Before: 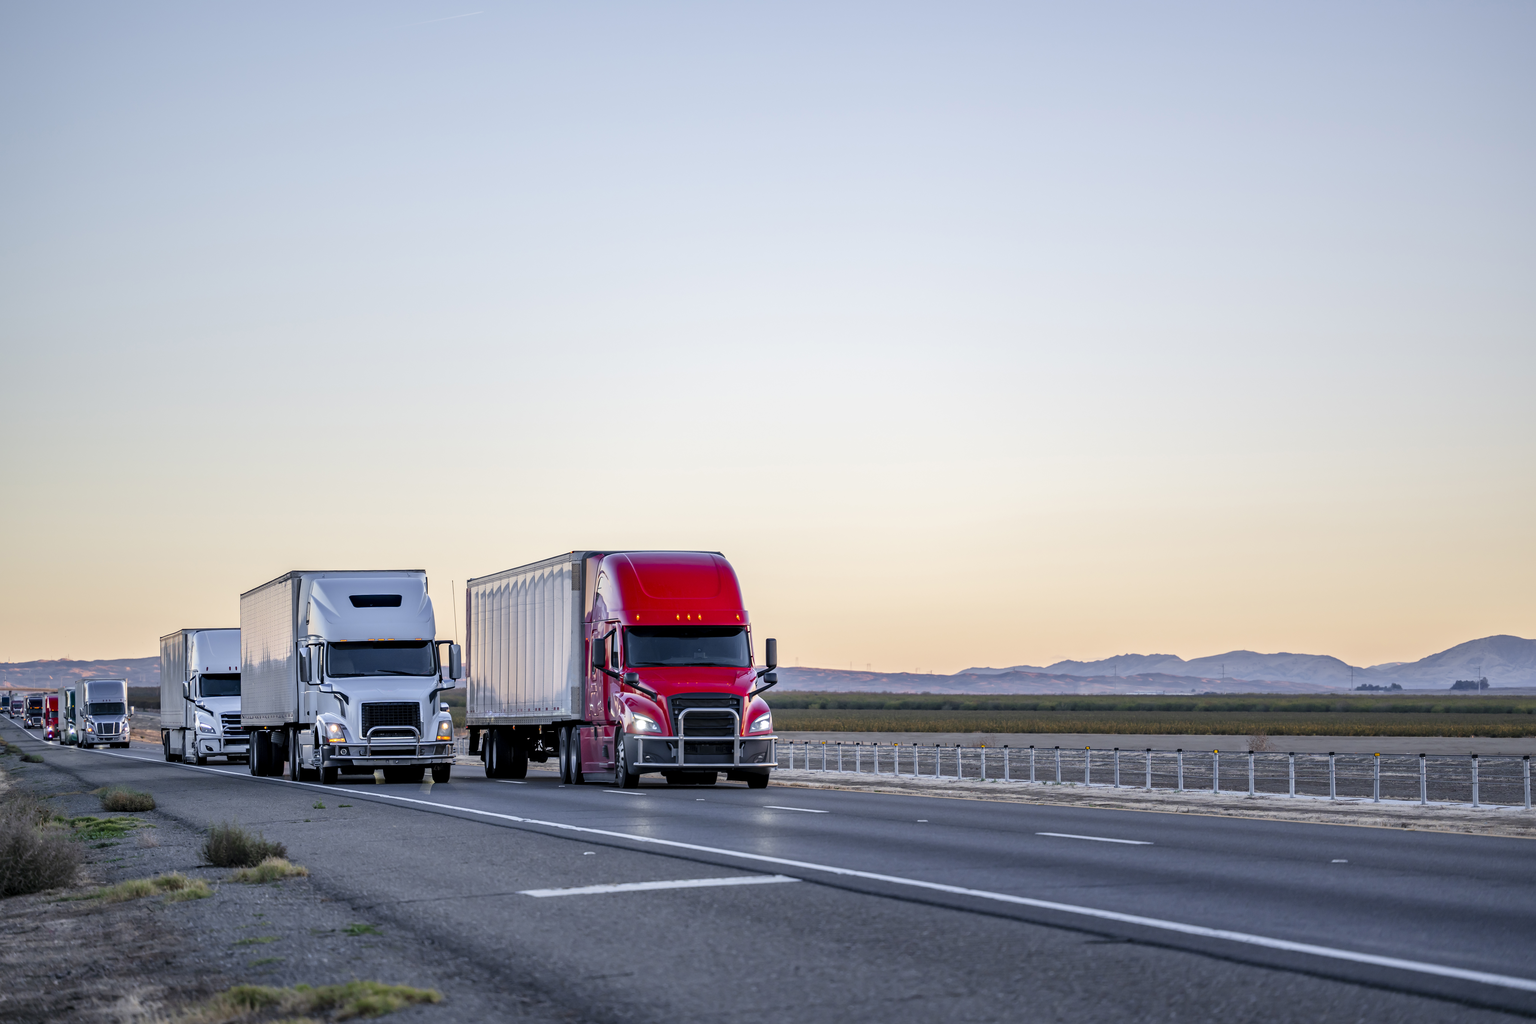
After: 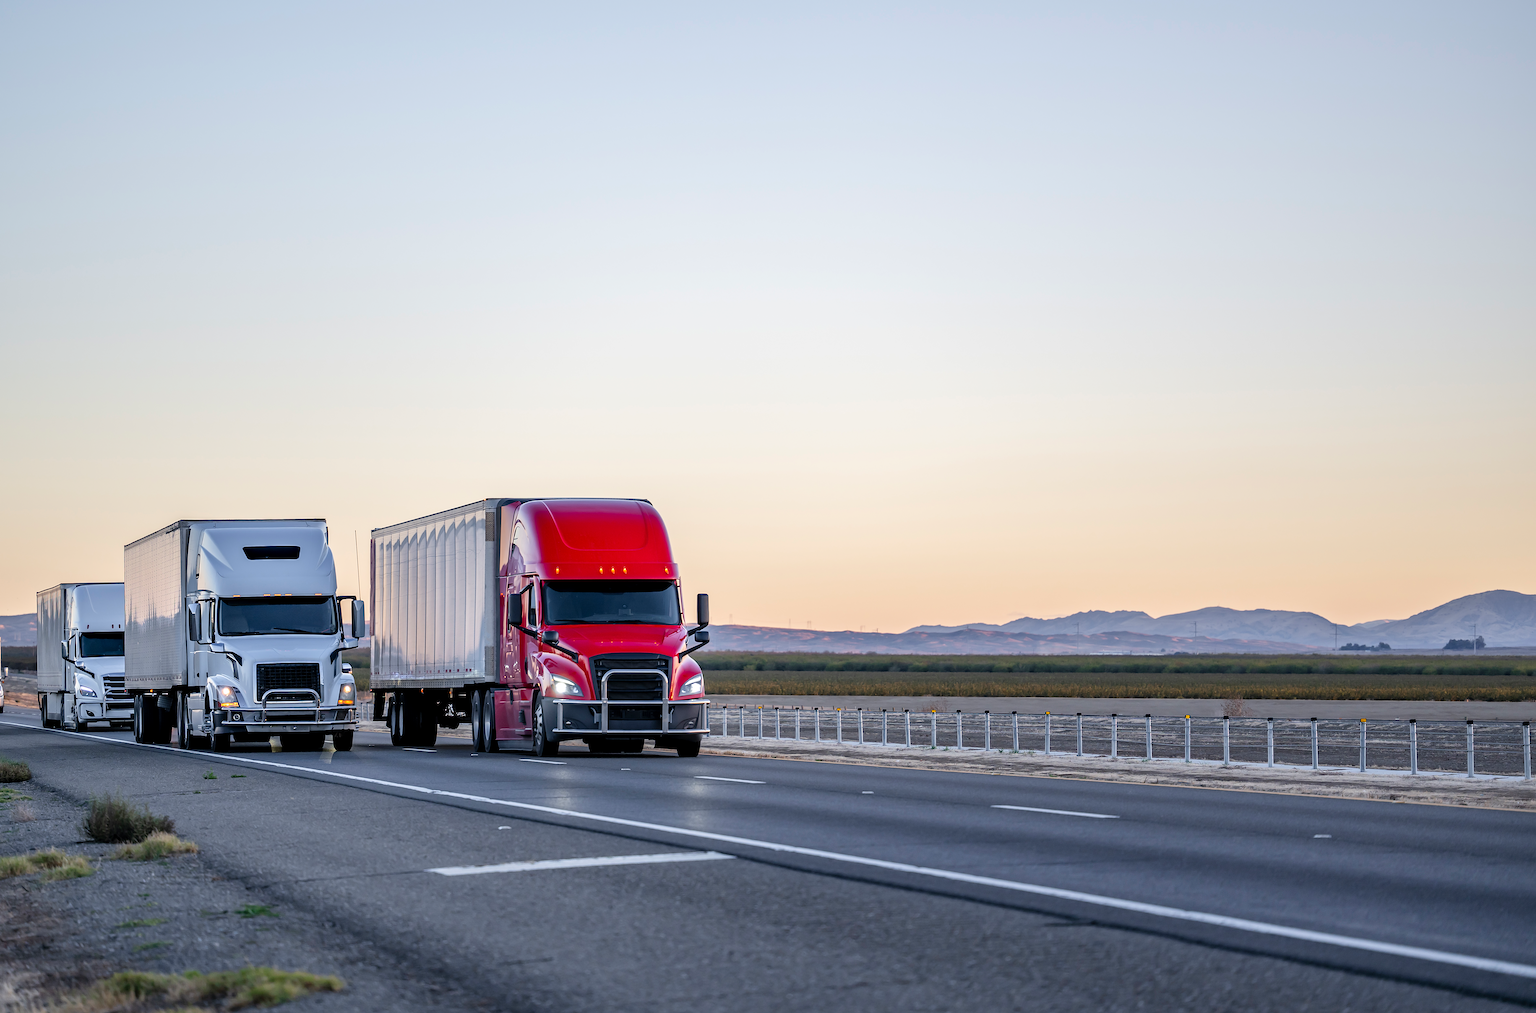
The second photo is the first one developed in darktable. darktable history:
crop and rotate: left 8.262%, top 9.226%
sharpen: on, module defaults
